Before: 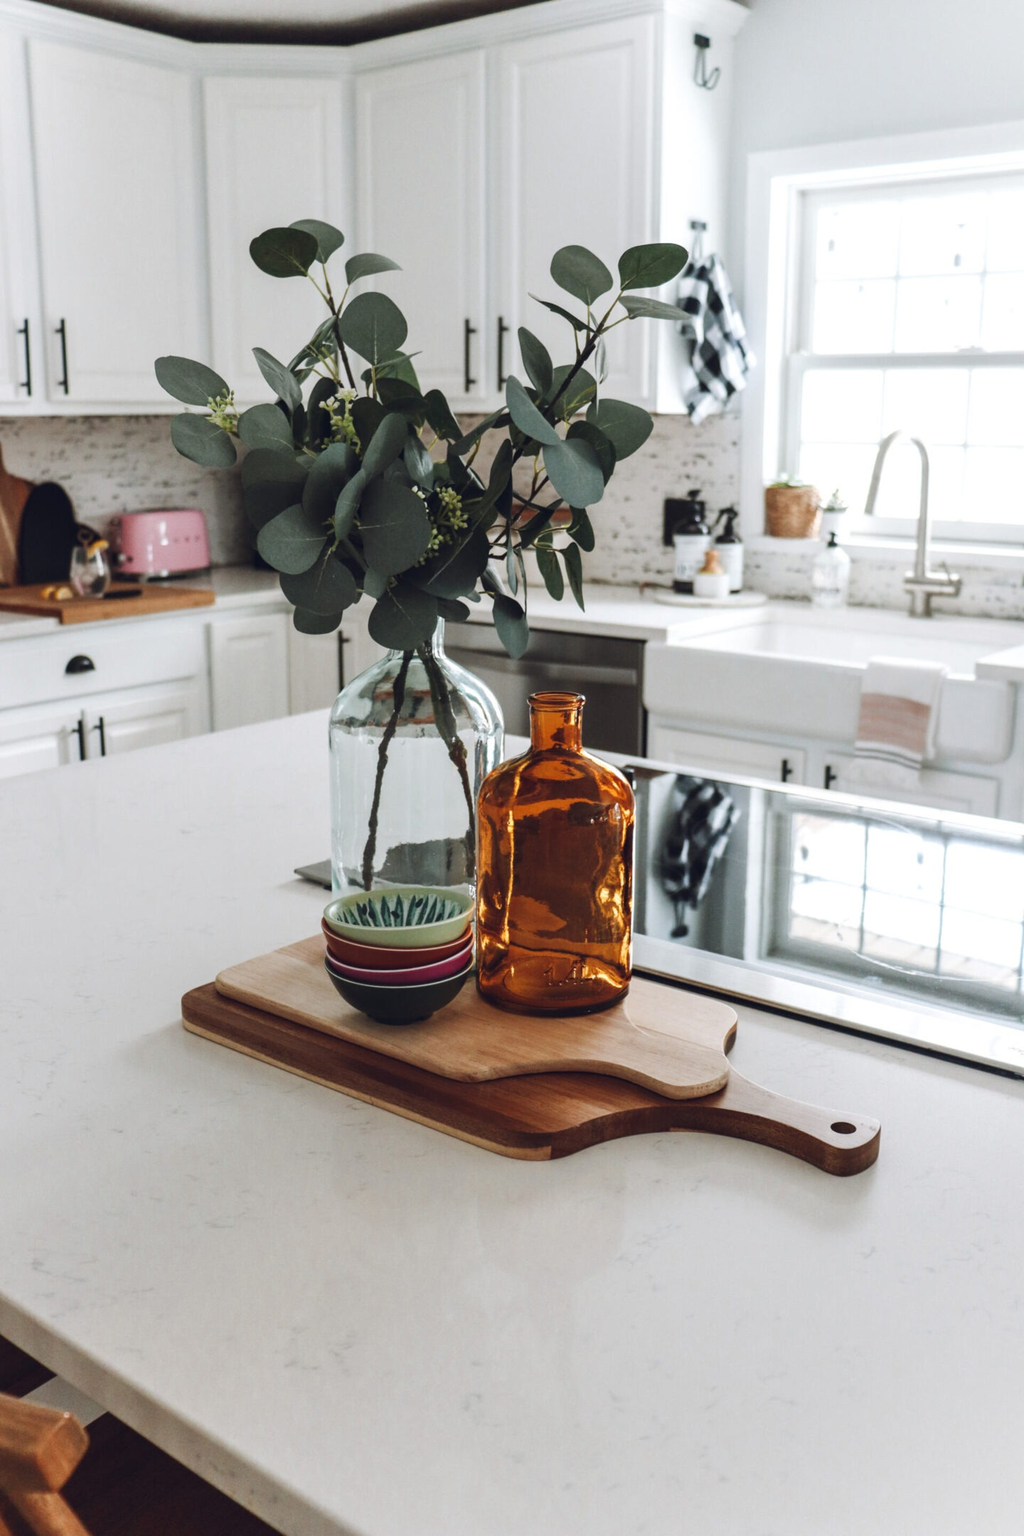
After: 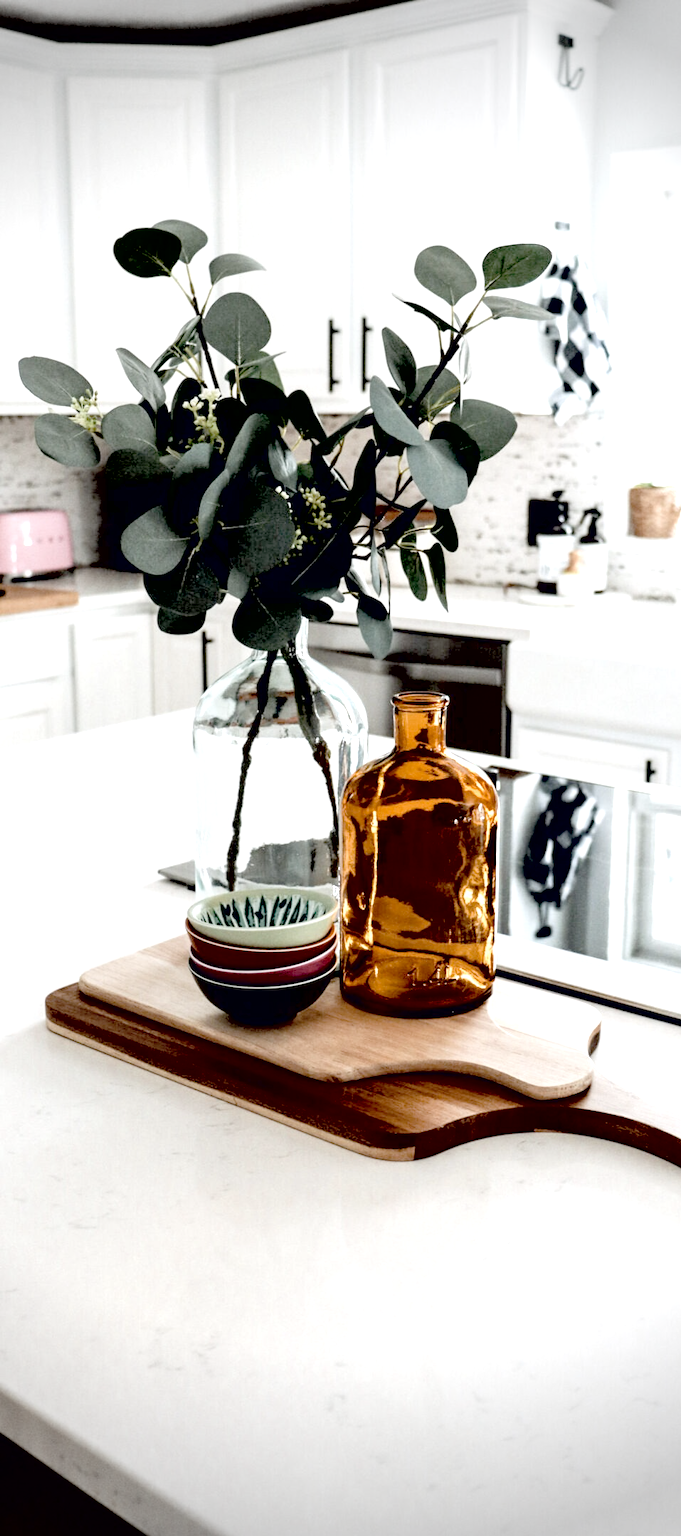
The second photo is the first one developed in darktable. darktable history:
crop and rotate: left 13.359%, right 20.047%
contrast brightness saturation: brightness 0.188, saturation -0.483
exposure: black level correction 0.034, exposure 0.904 EV, compensate highlight preservation false
vignetting: fall-off start 75.85%, fall-off radius 27.16%, width/height ratio 0.973
